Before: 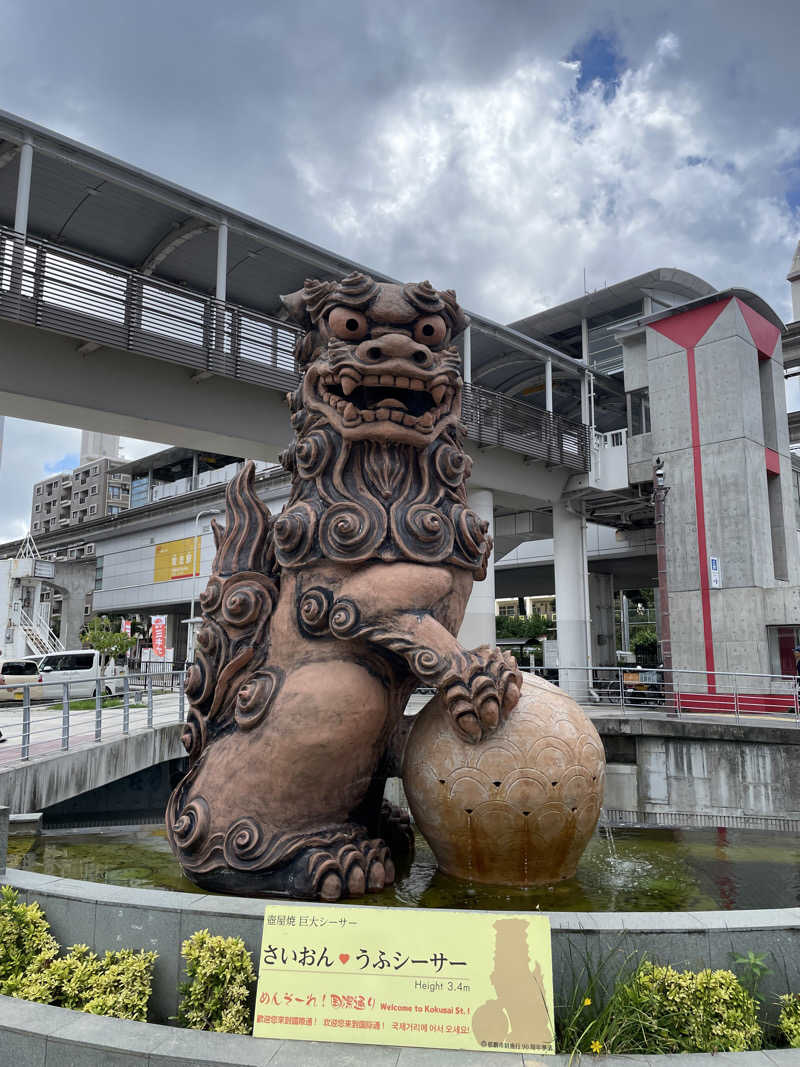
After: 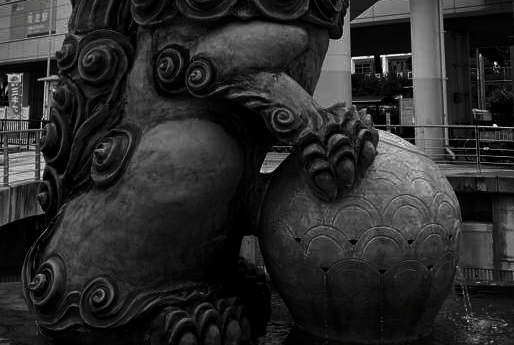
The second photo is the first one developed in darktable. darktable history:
crop: left 18.049%, top 50.844%, right 17.614%, bottom 16.818%
contrast brightness saturation: contrast -0.037, brightness -0.597, saturation -0.988
